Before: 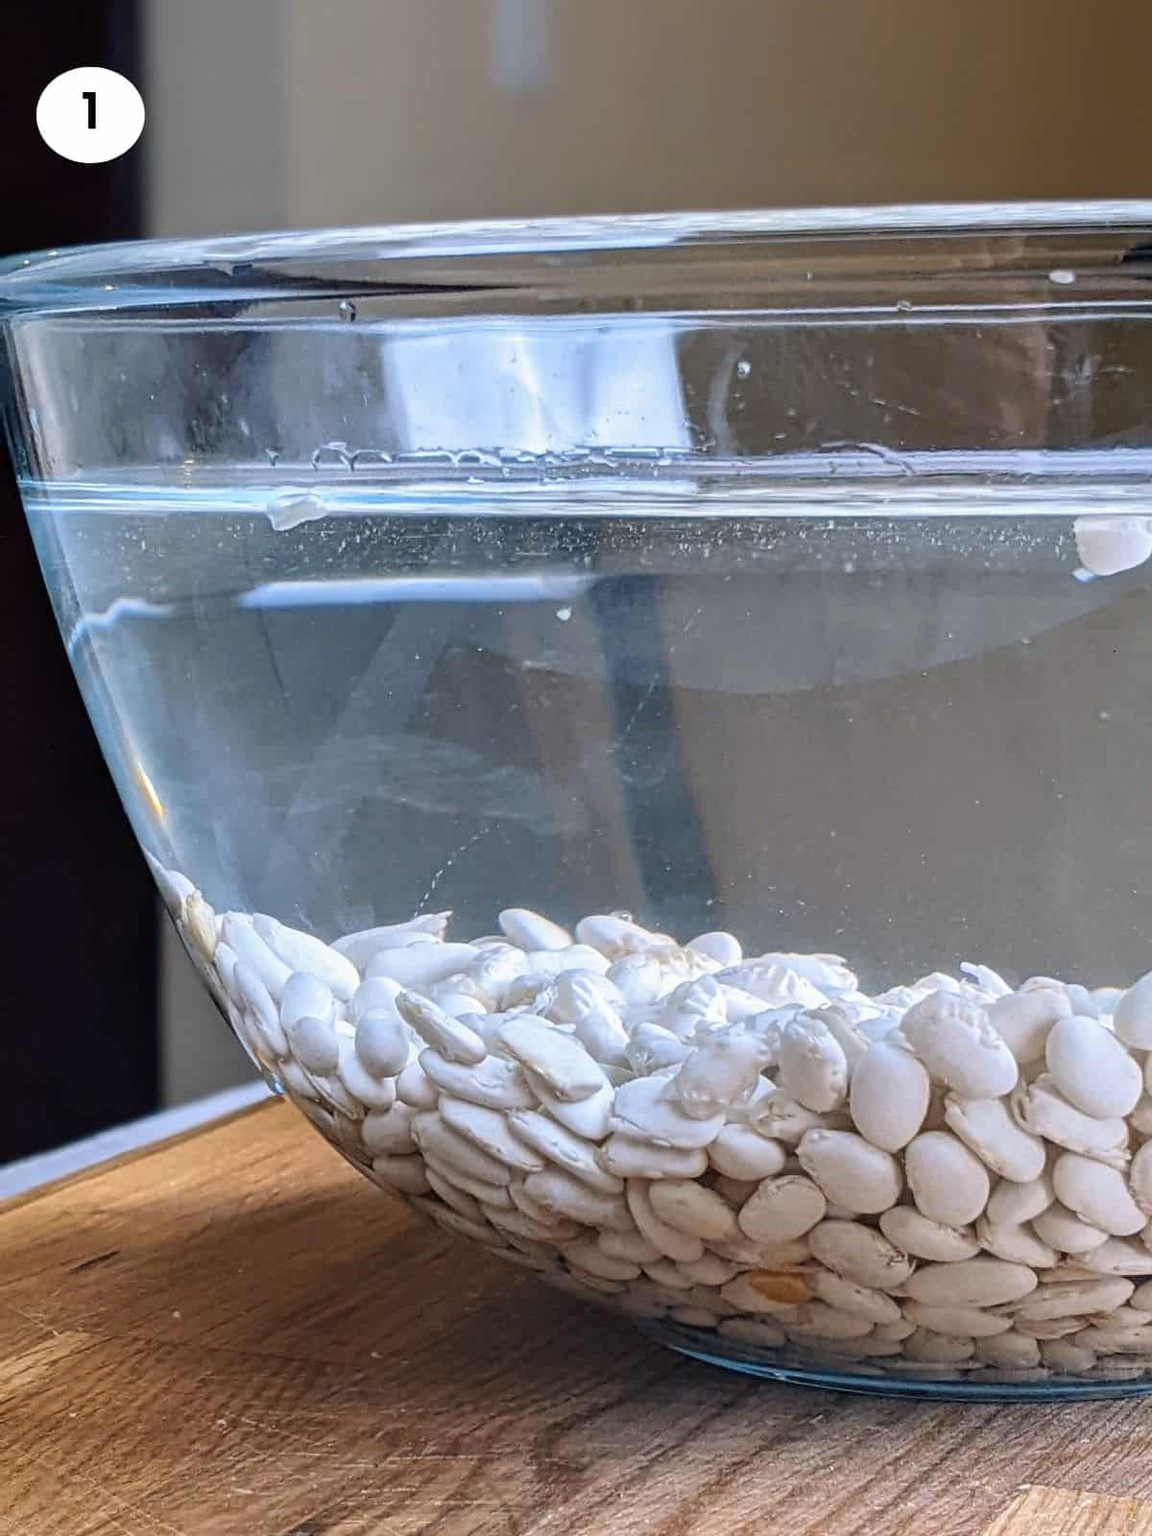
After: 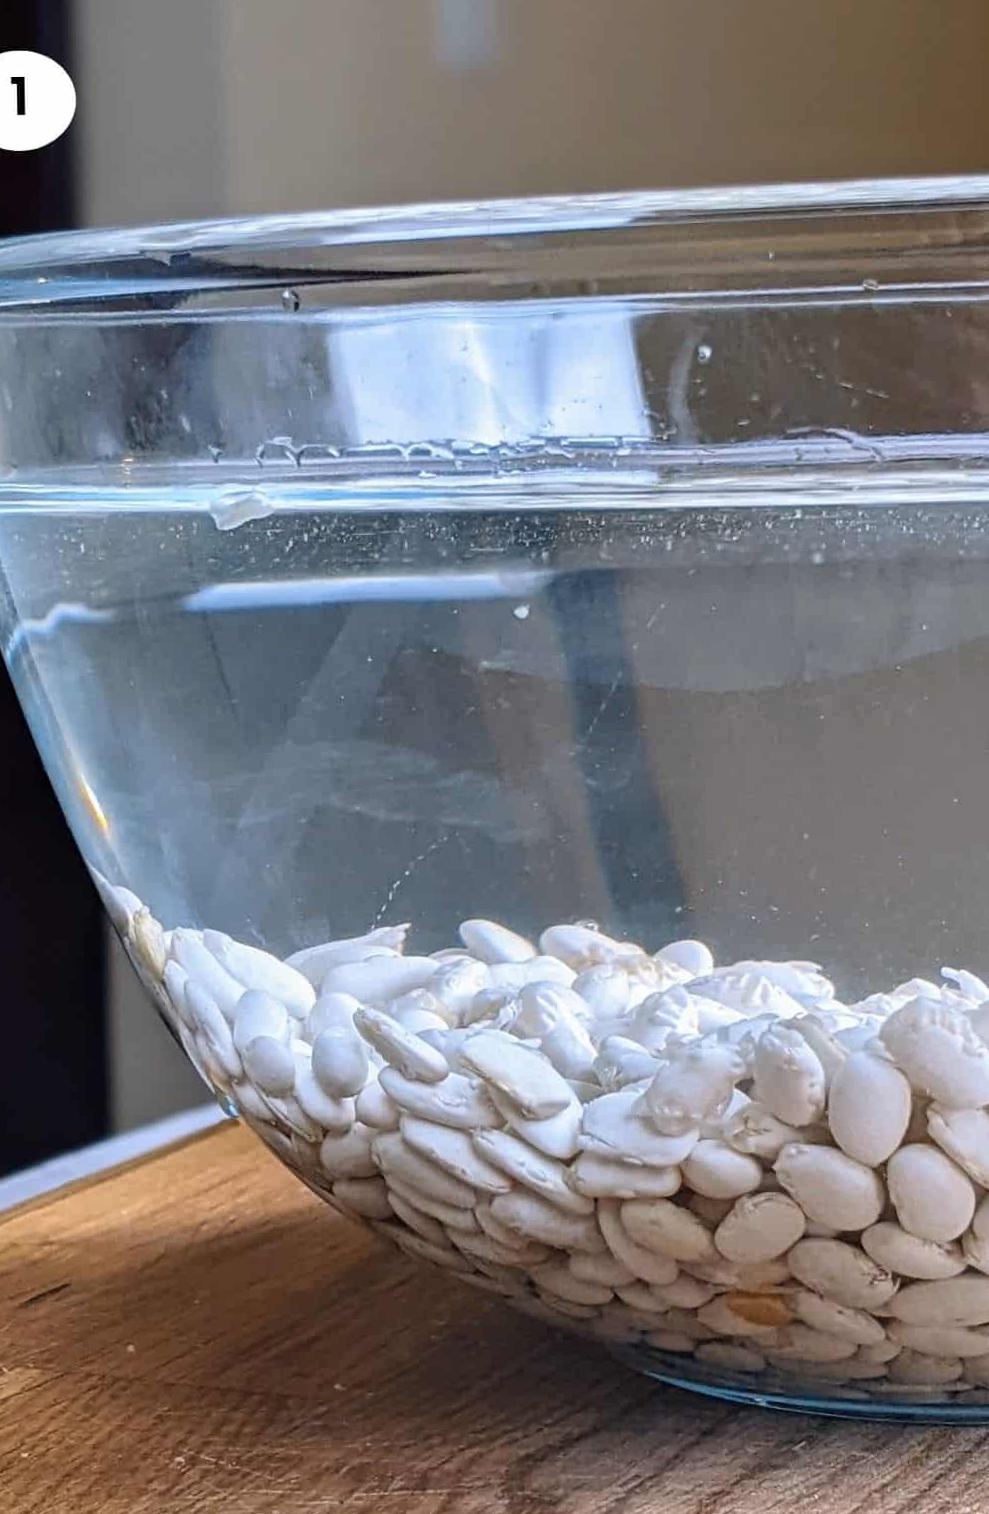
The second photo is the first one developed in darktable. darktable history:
crop and rotate: angle 1°, left 4.281%, top 0.642%, right 11.383%, bottom 2.486%
